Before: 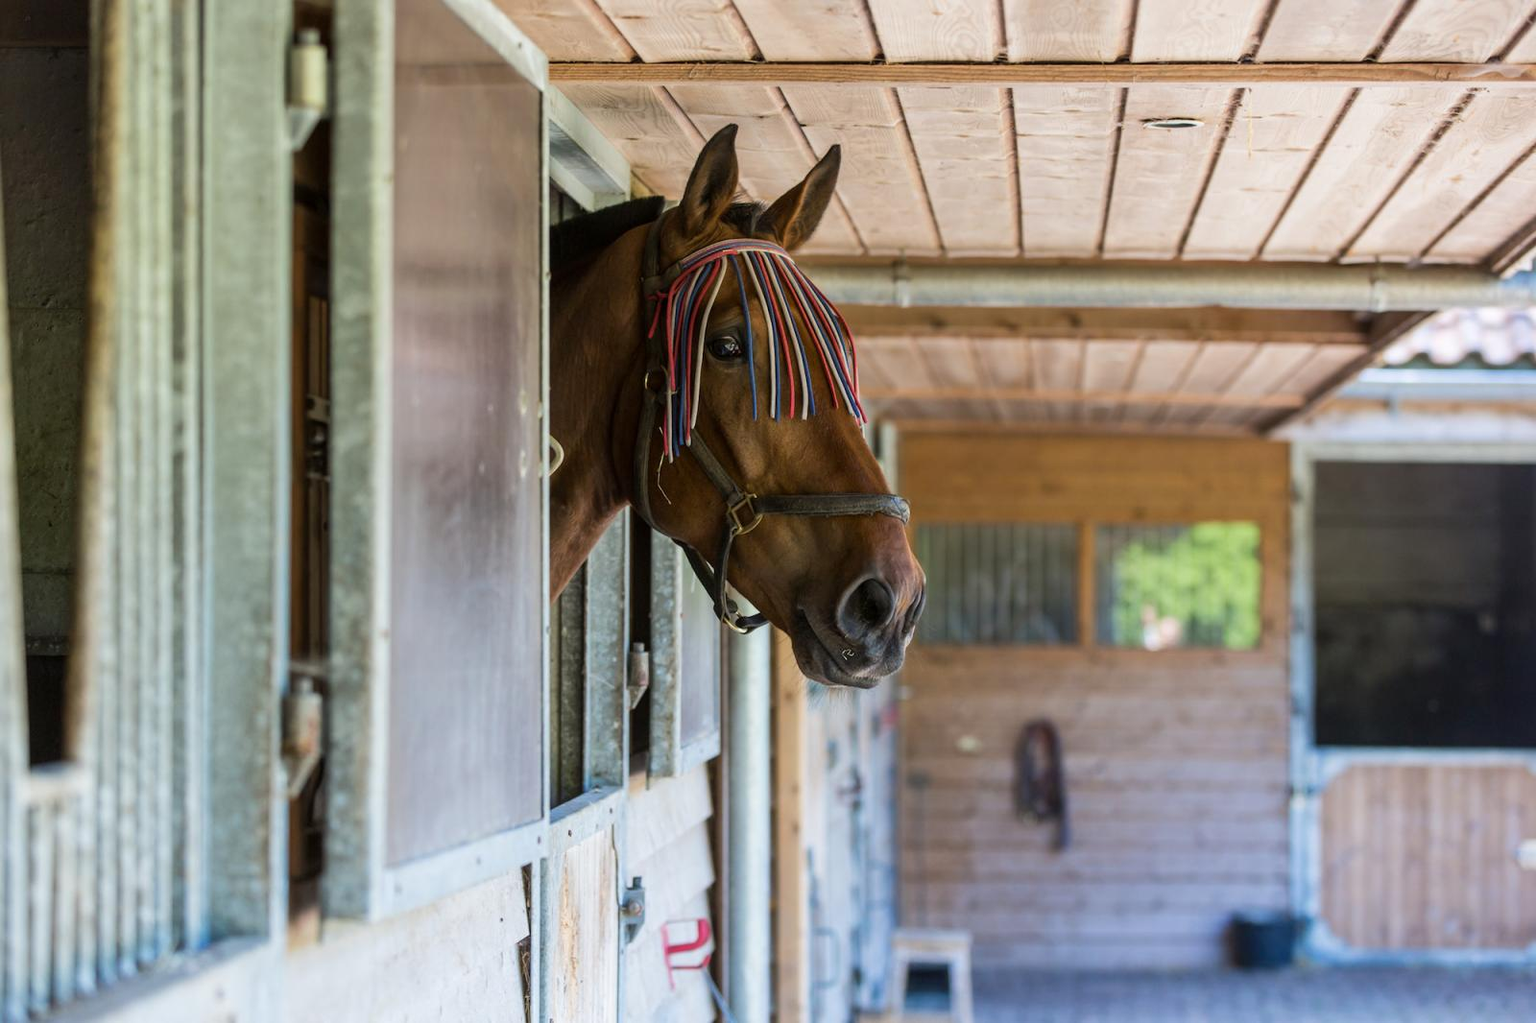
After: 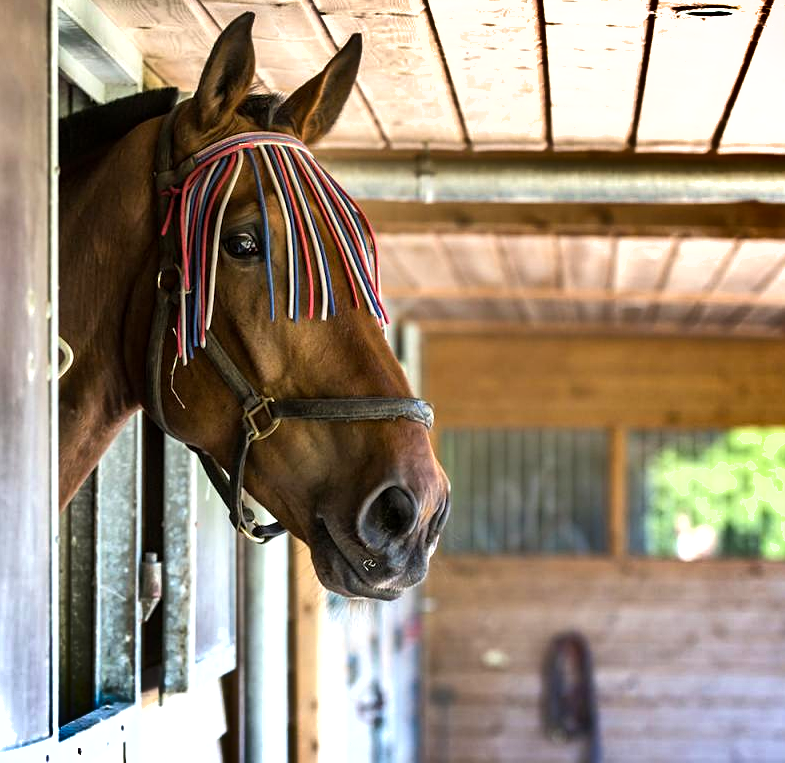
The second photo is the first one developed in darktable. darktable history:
crop: left 32.154%, top 10.998%, right 18.776%, bottom 17.42%
shadows and highlights: radius 106.99, shadows 44.66, highlights -67.43, low approximation 0.01, soften with gaussian
sharpen: amount 0.212
tone equalizer: -8 EV -0.435 EV, -7 EV -0.367 EV, -6 EV -0.339 EV, -5 EV -0.239 EV, -3 EV 0.202 EV, -2 EV 0.315 EV, -1 EV 0.389 EV, +0 EV 0.43 EV
exposure: black level correction 0.001, exposure 0.5 EV, compensate highlight preservation false
